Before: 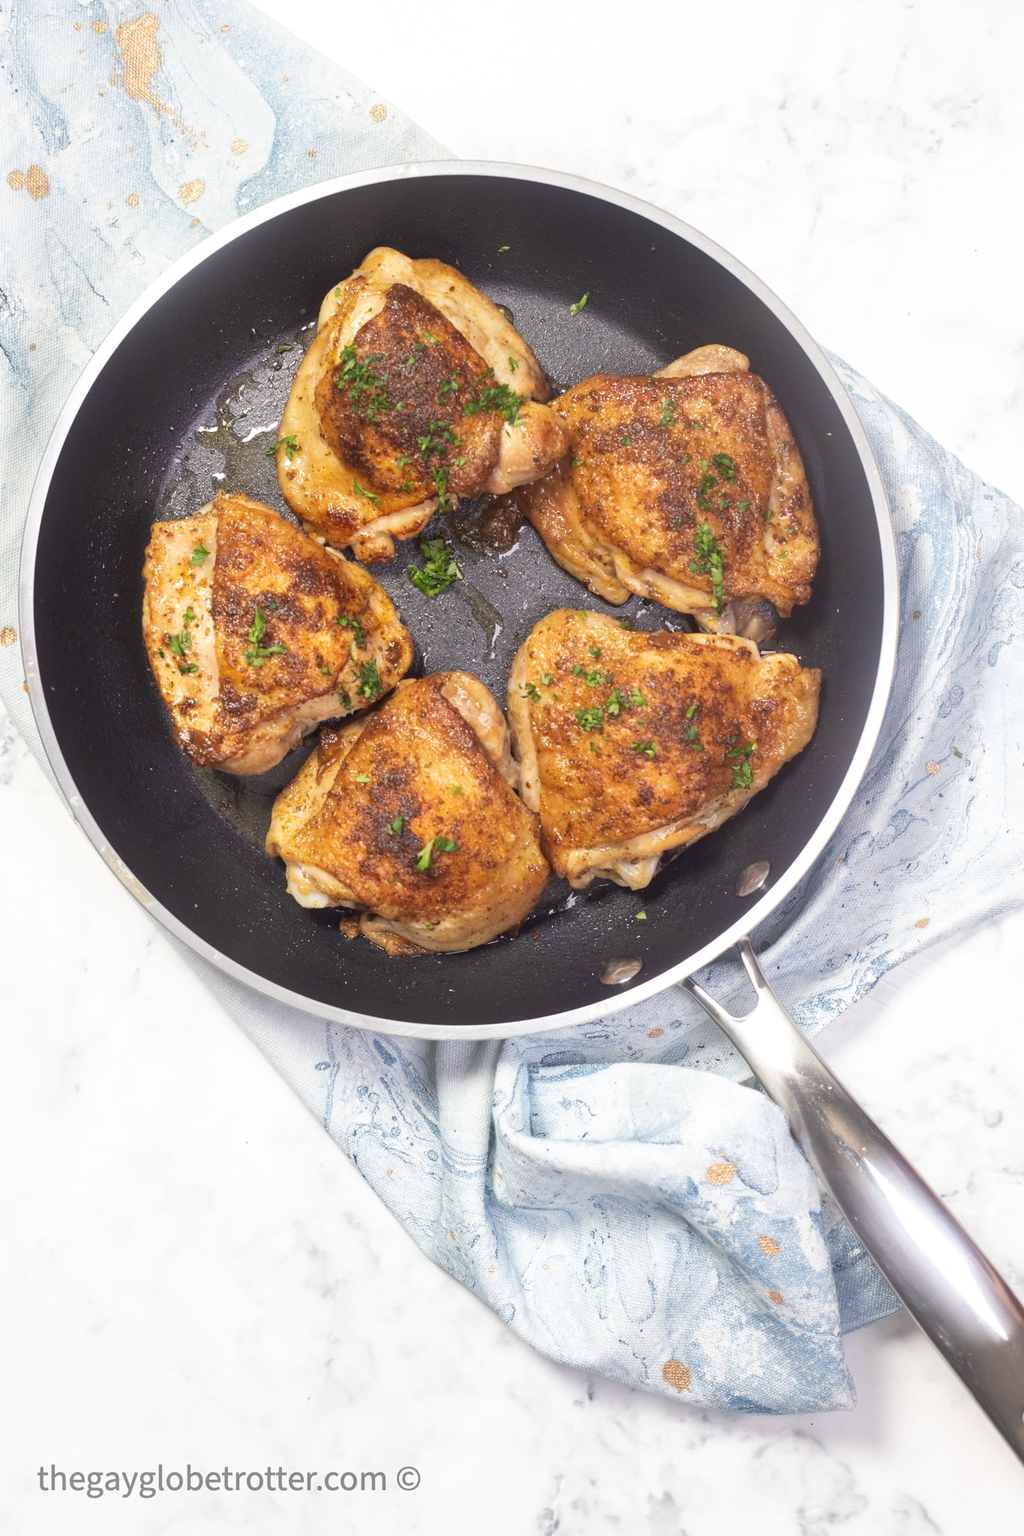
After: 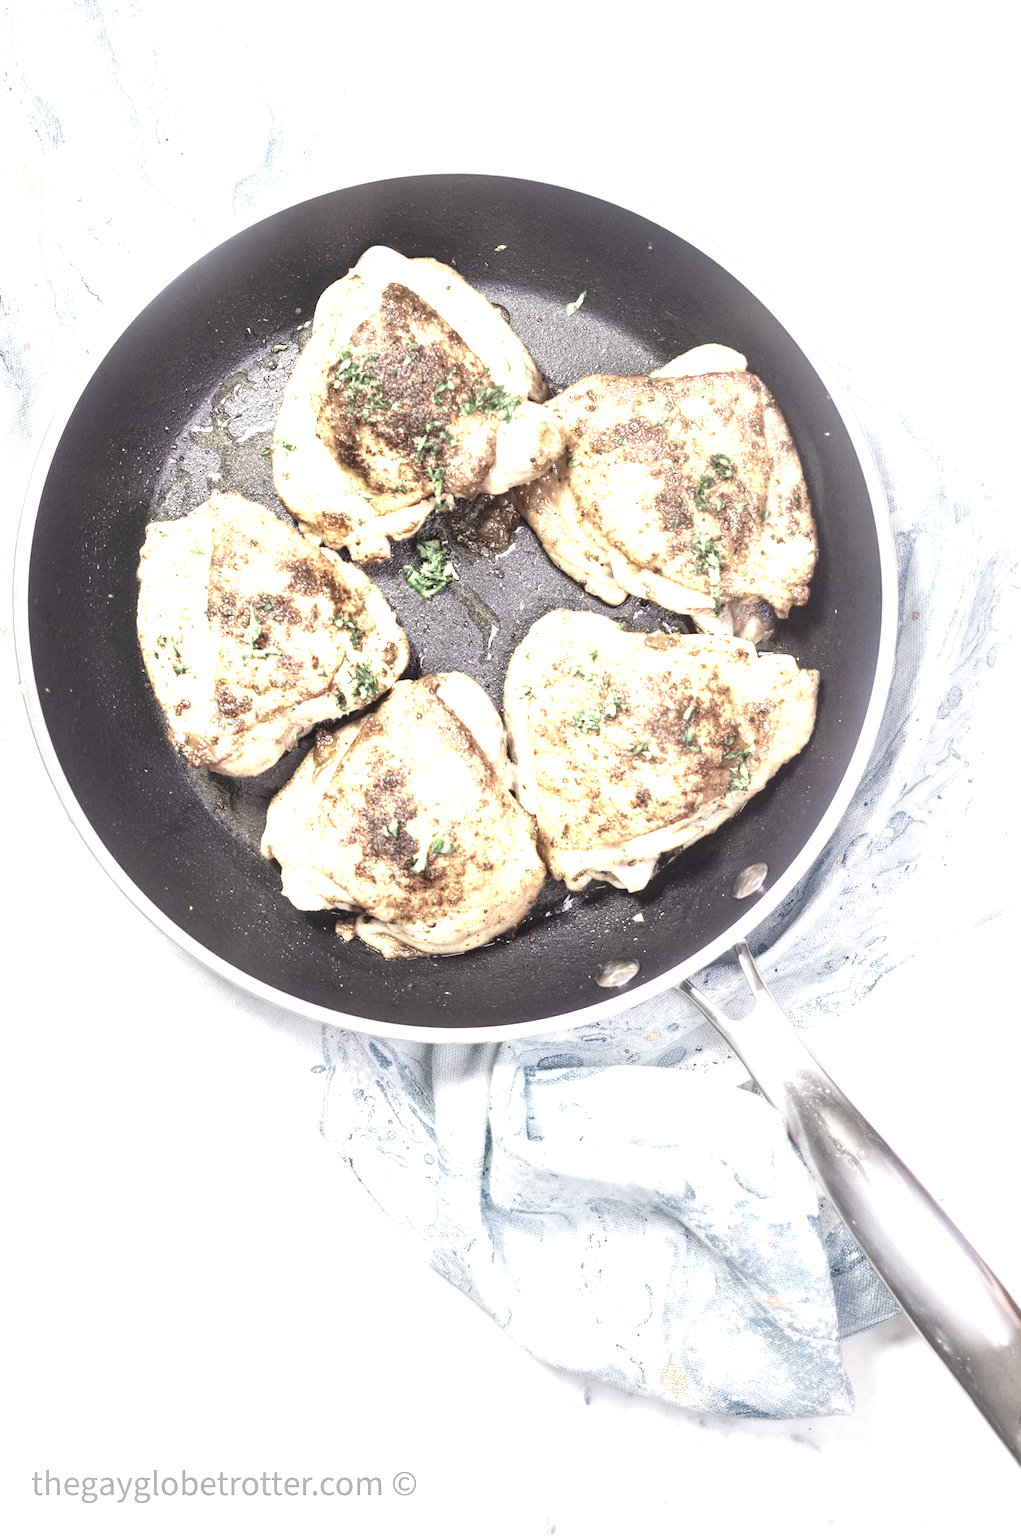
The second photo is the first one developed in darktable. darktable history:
tone curve: curves: ch0 [(0, 0) (0.003, 0.065) (0.011, 0.072) (0.025, 0.09) (0.044, 0.104) (0.069, 0.116) (0.1, 0.127) (0.136, 0.15) (0.177, 0.184) (0.224, 0.223) (0.277, 0.28) (0.335, 0.361) (0.399, 0.443) (0.468, 0.525) (0.543, 0.616) (0.623, 0.713) (0.709, 0.79) (0.801, 0.866) (0.898, 0.933) (1, 1)], preserve colors none
crop and rotate: left 0.614%, top 0.179%, bottom 0.309%
exposure: black level correction -0.002, exposure 0.708 EV, compensate exposure bias true, compensate highlight preservation false
local contrast: detail 130%
color zones: curves: ch0 [(0.25, 0.667) (0.758, 0.368)]; ch1 [(0.215, 0.245) (0.761, 0.373)]; ch2 [(0.247, 0.554) (0.761, 0.436)]
